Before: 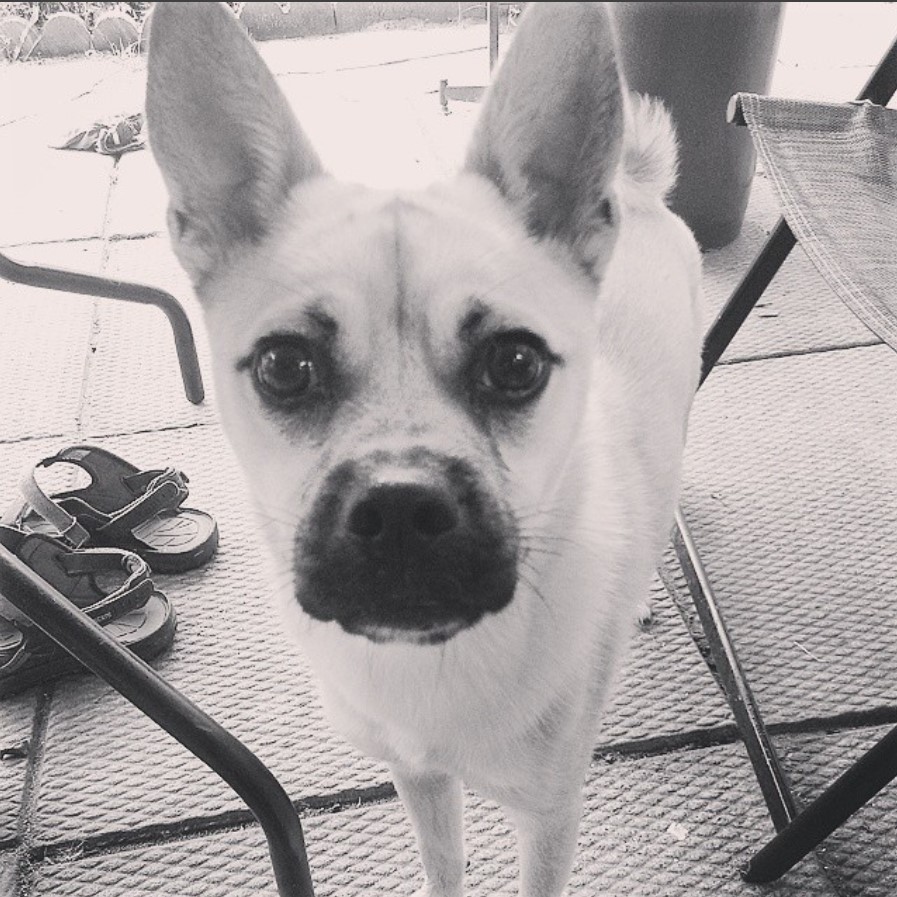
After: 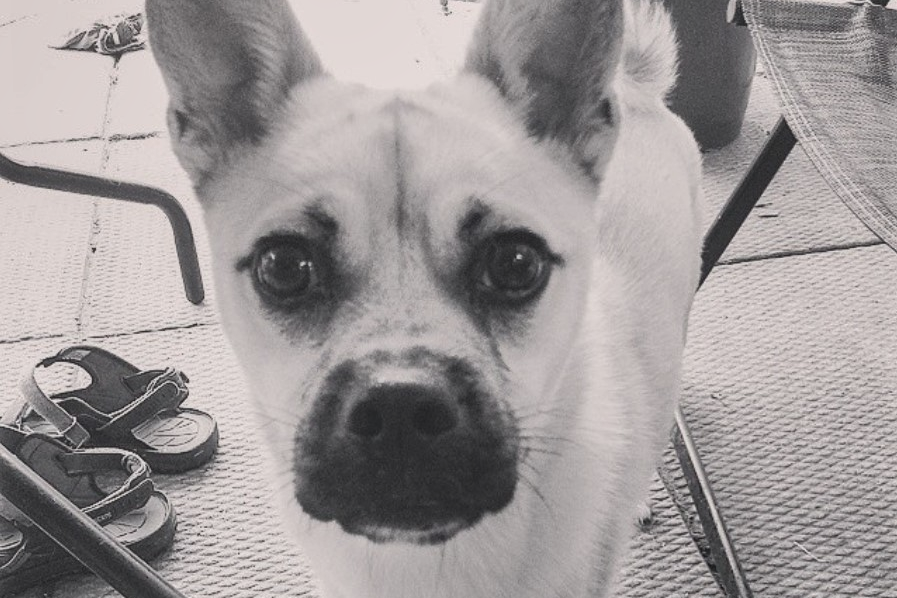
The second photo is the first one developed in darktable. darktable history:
shadows and highlights: radius 133.83, soften with gaussian
crop: top 11.166%, bottom 22.168%
local contrast: on, module defaults
contrast brightness saturation: contrast -0.1, saturation -0.1
